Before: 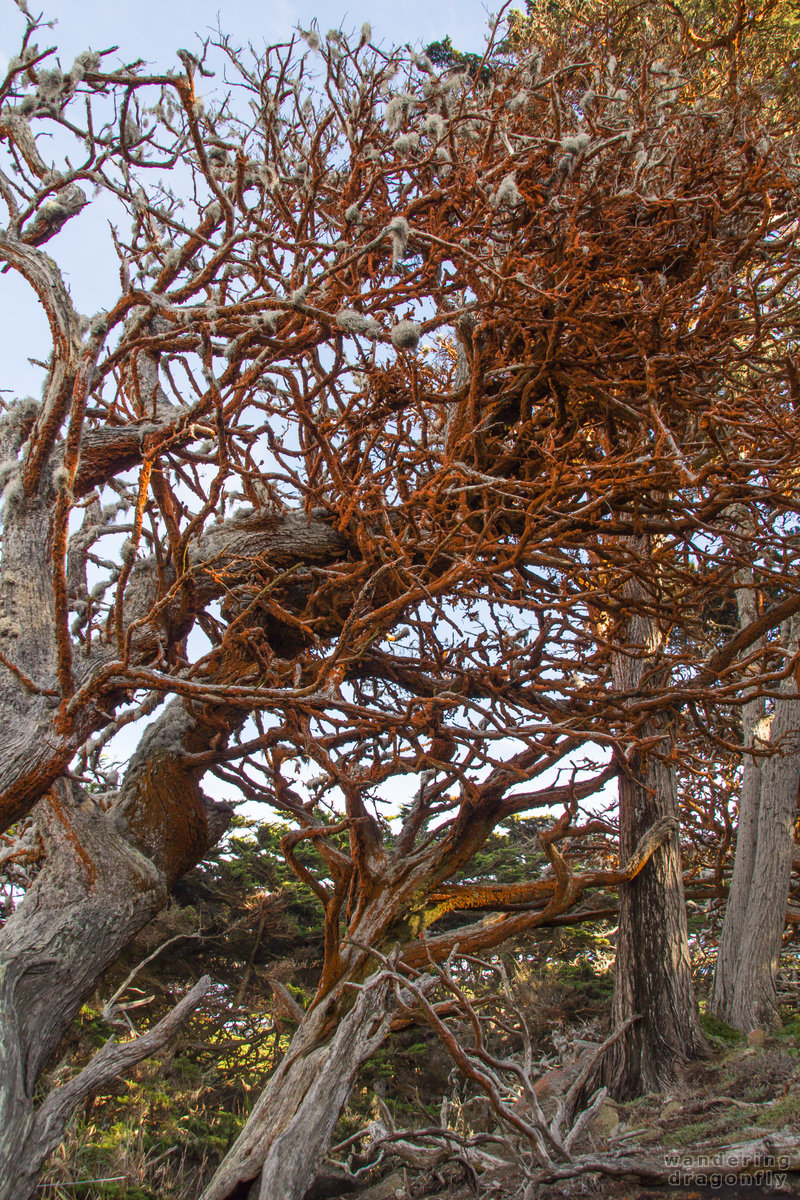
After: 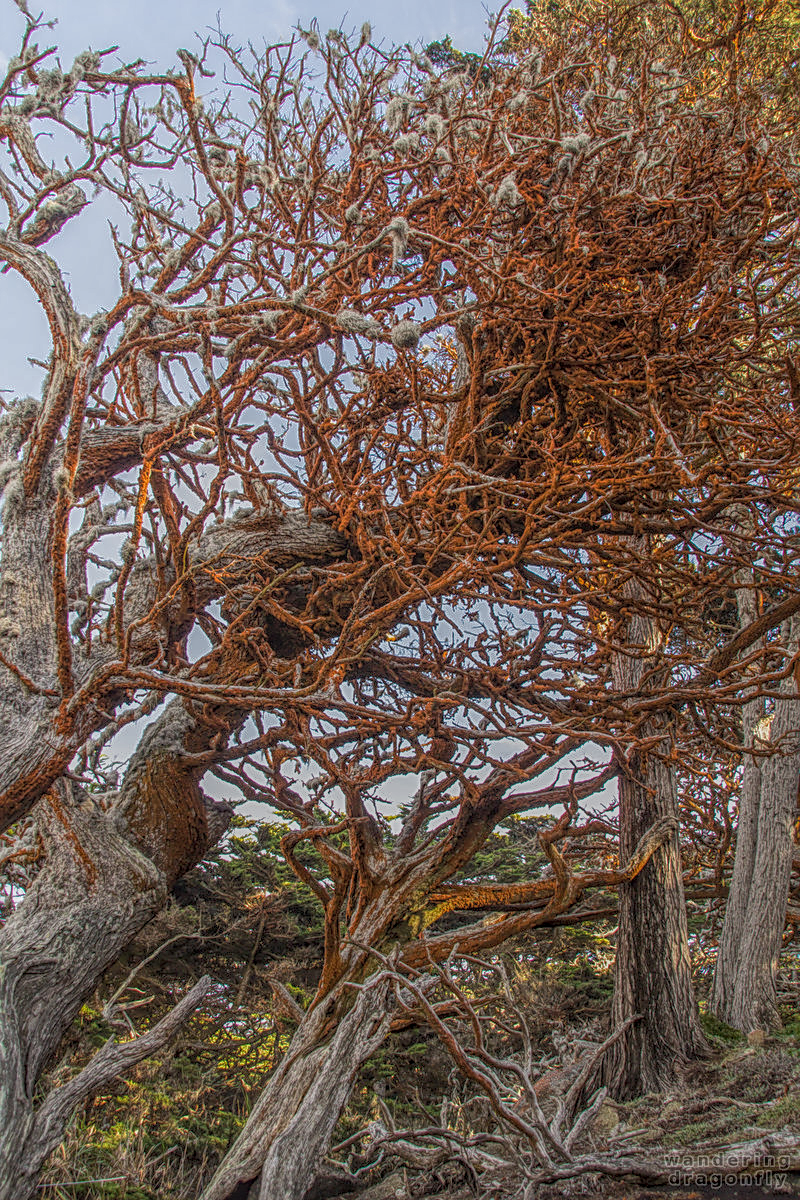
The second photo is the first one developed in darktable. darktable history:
contrast brightness saturation: saturation -0.055
local contrast: highlights 20%, shadows 31%, detail 199%, midtone range 0.2
sharpen: on, module defaults
